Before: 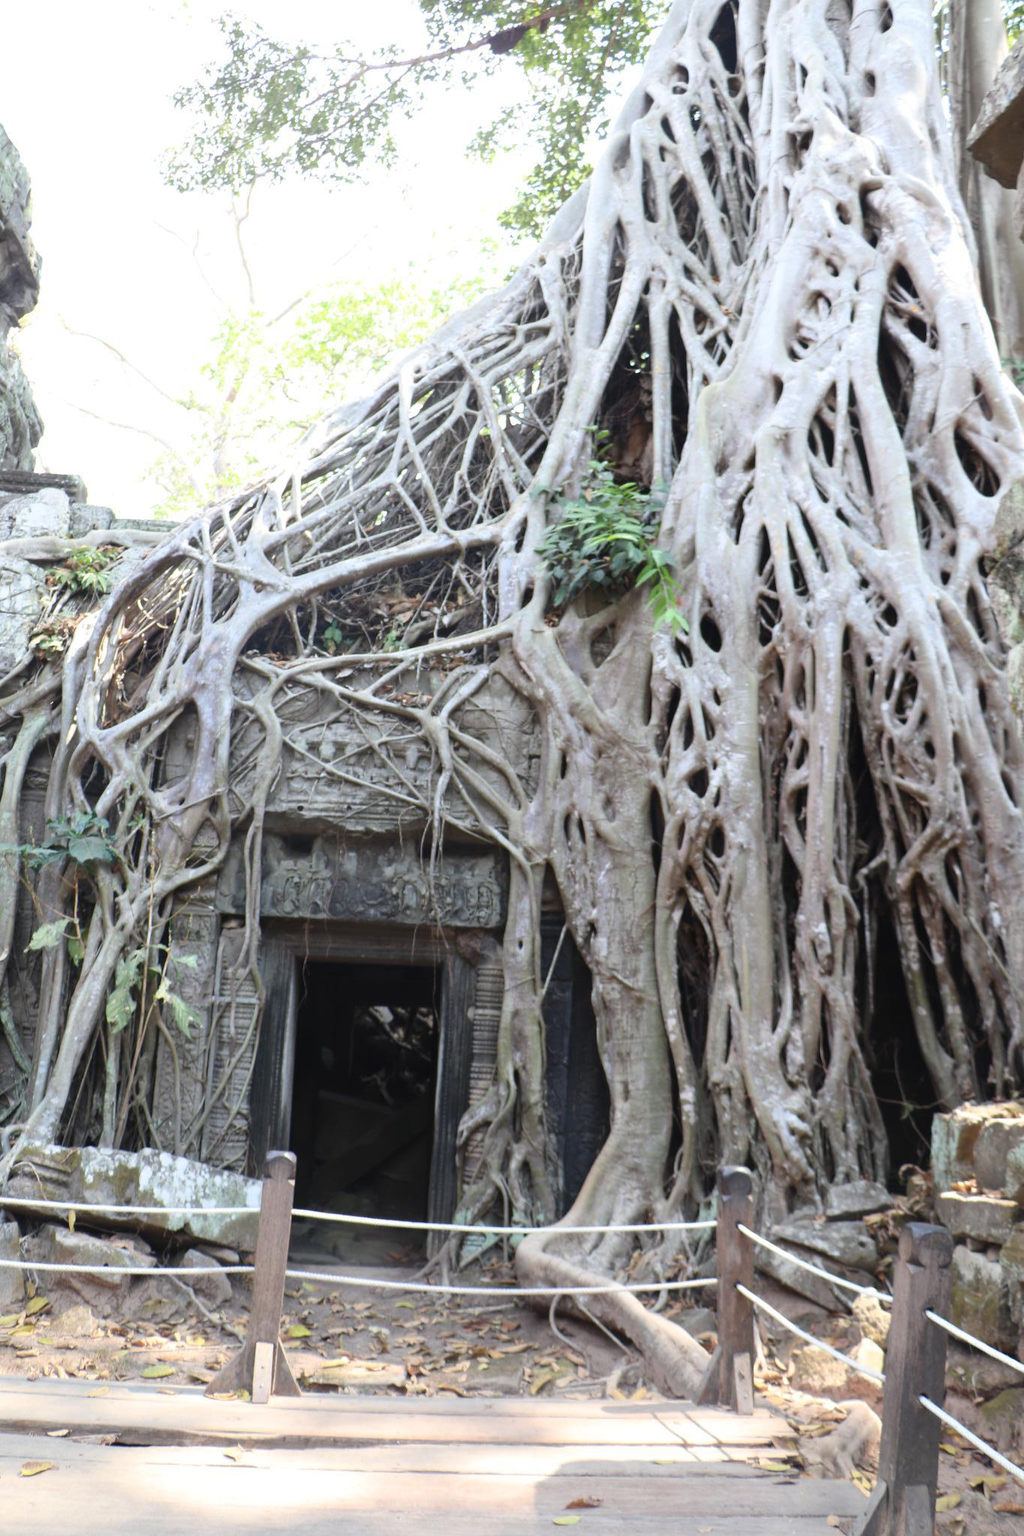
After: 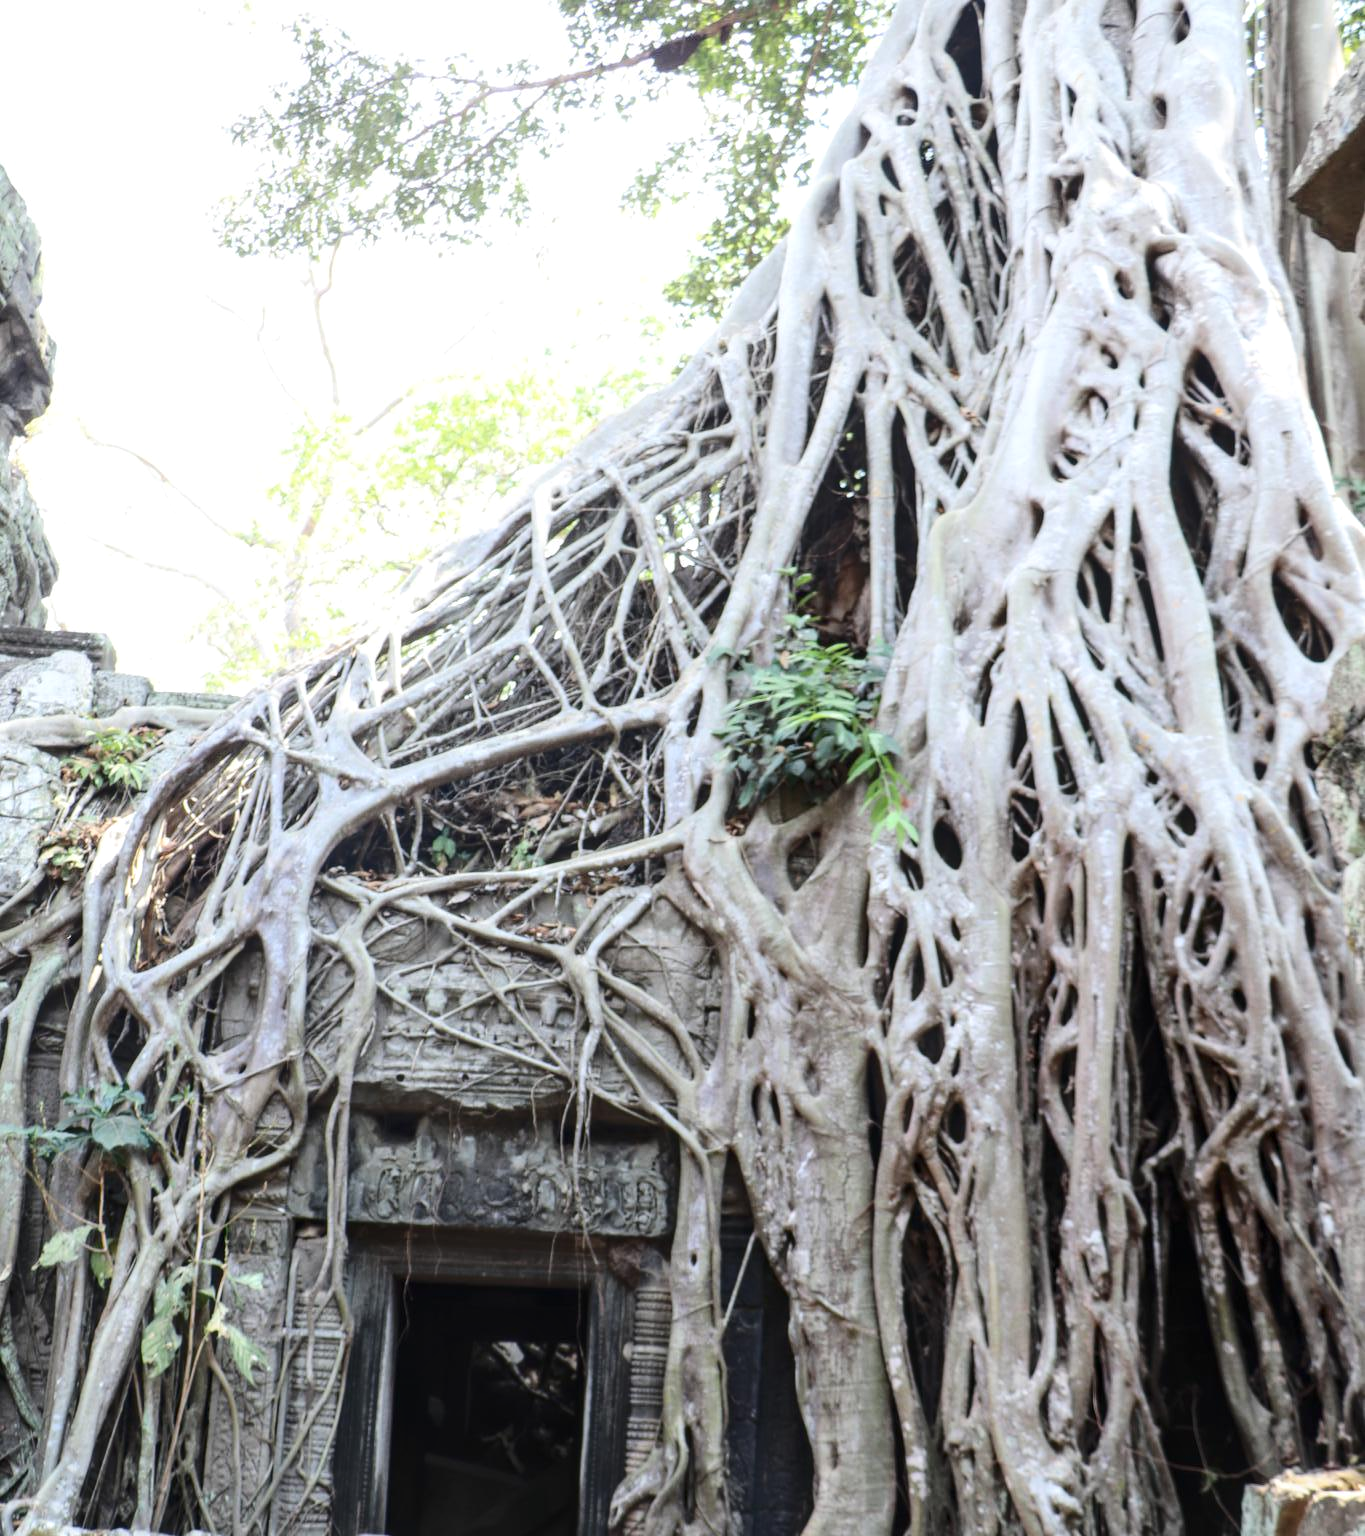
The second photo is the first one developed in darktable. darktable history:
crop: bottom 24.99%
local contrast: on, module defaults
tone curve: curves: ch0 [(0, 0) (0.003, 0.018) (0.011, 0.019) (0.025, 0.024) (0.044, 0.037) (0.069, 0.053) (0.1, 0.075) (0.136, 0.105) (0.177, 0.136) (0.224, 0.179) (0.277, 0.244) (0.335, 0.319) (0.399, 0.4) (0.468, 0.495) (0.543, 0.58) (0.623, 0.671) (0.709, 0.757) (0.801, 0.838) (0.898, 0.913) (1, 1)], color space Lab, independent channels
